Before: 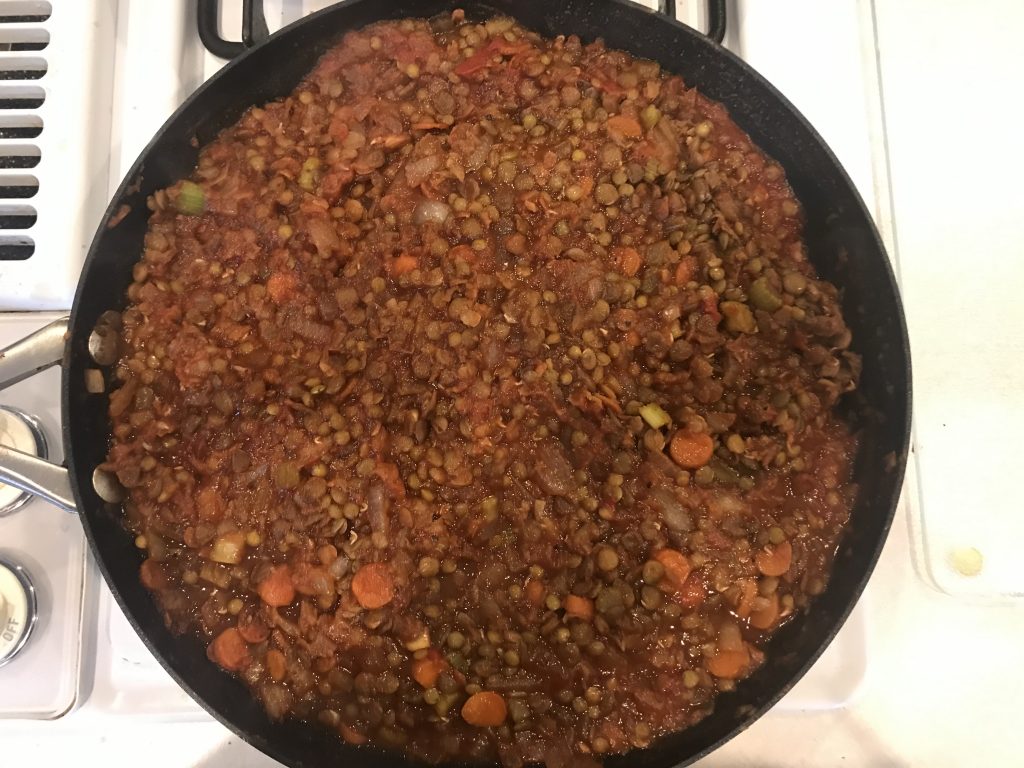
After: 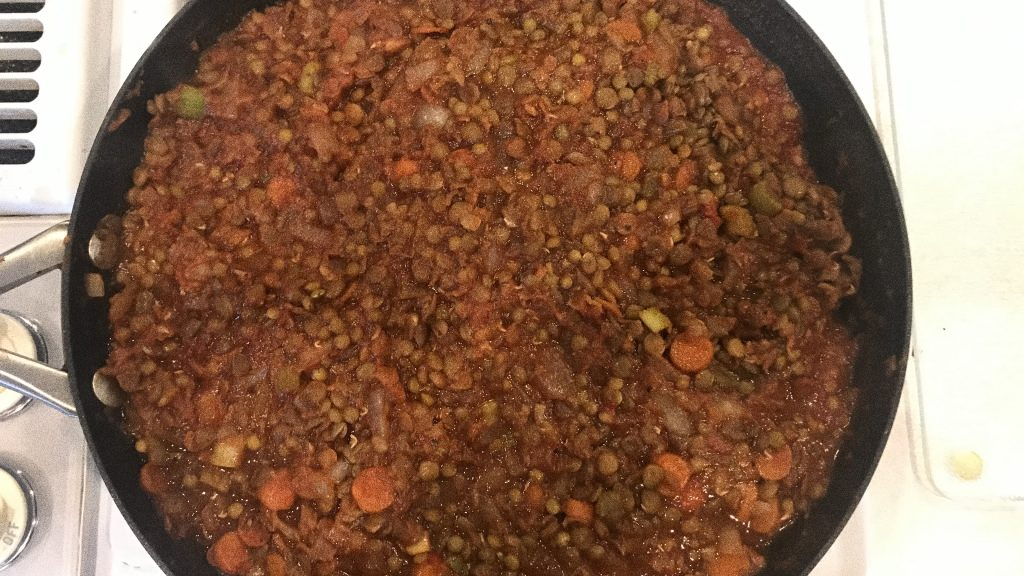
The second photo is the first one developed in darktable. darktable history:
crop and rotate: top 12.5%, bottom 12.5%
grain: coarseness 0.09 ISO, strength 40%
